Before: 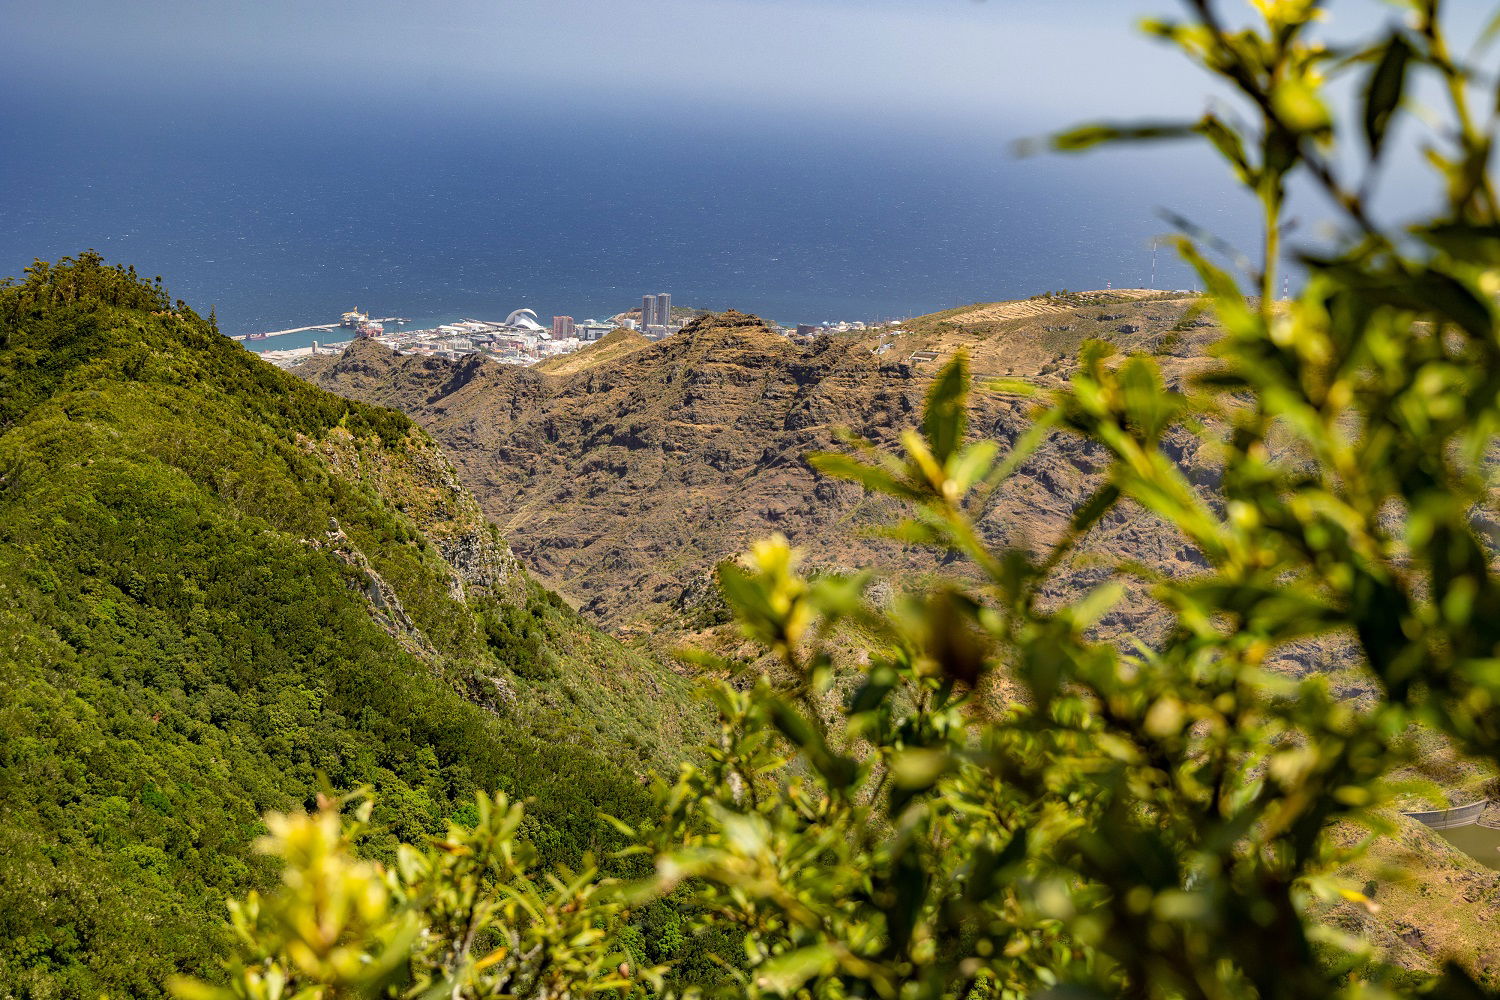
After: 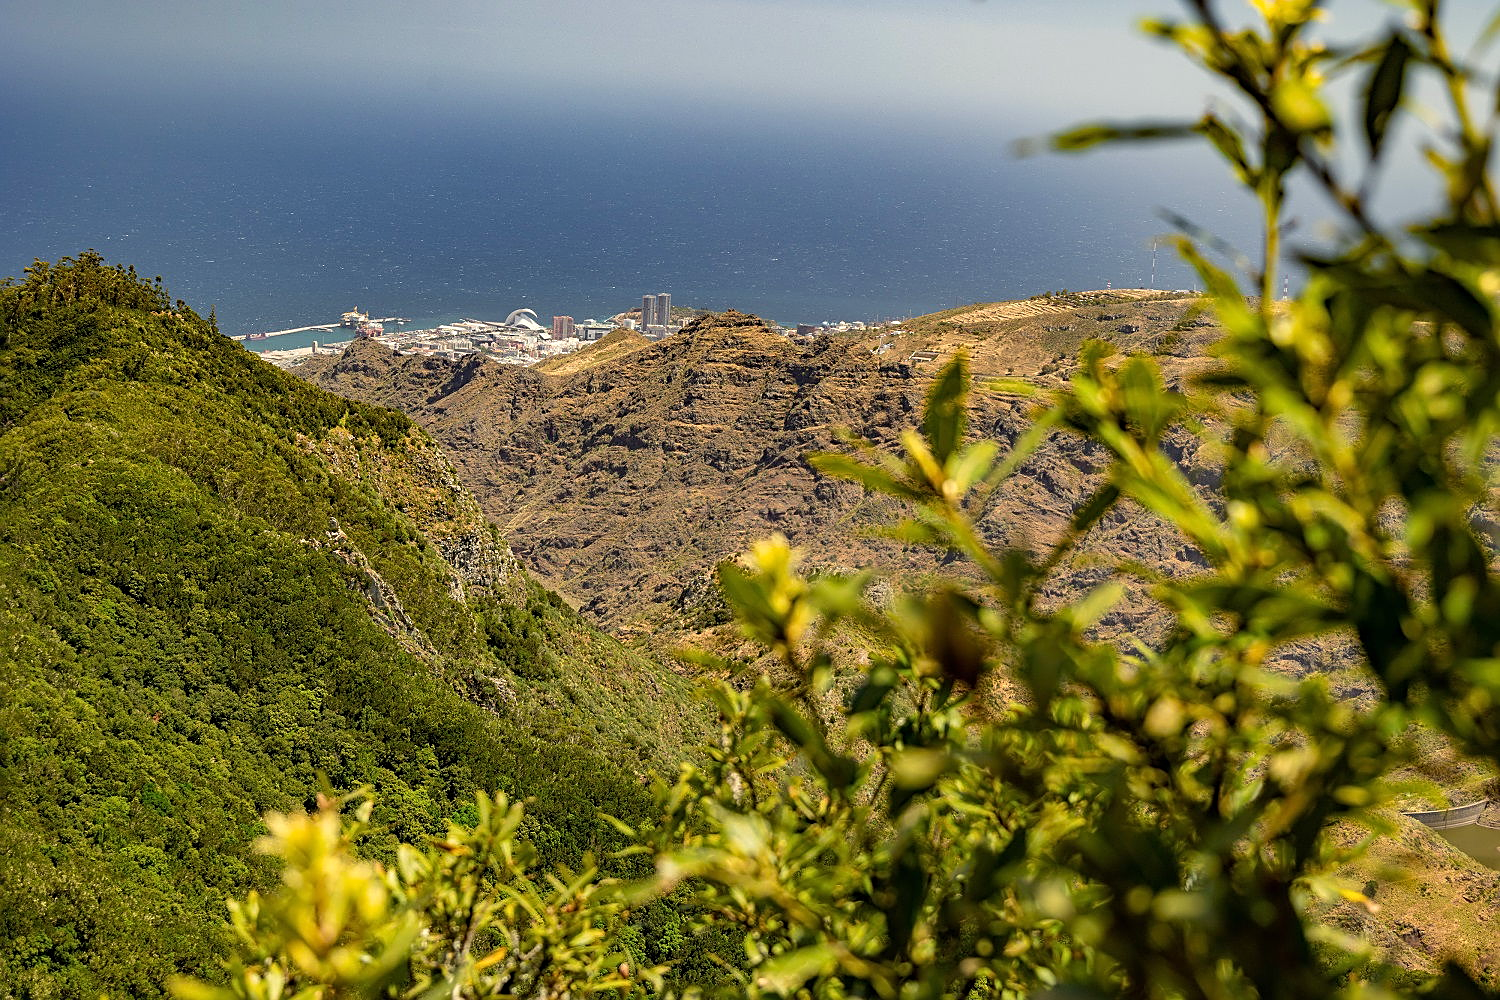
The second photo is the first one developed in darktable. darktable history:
sharpen: on, module defaults
white balance: red 1.029, blue 0.92
